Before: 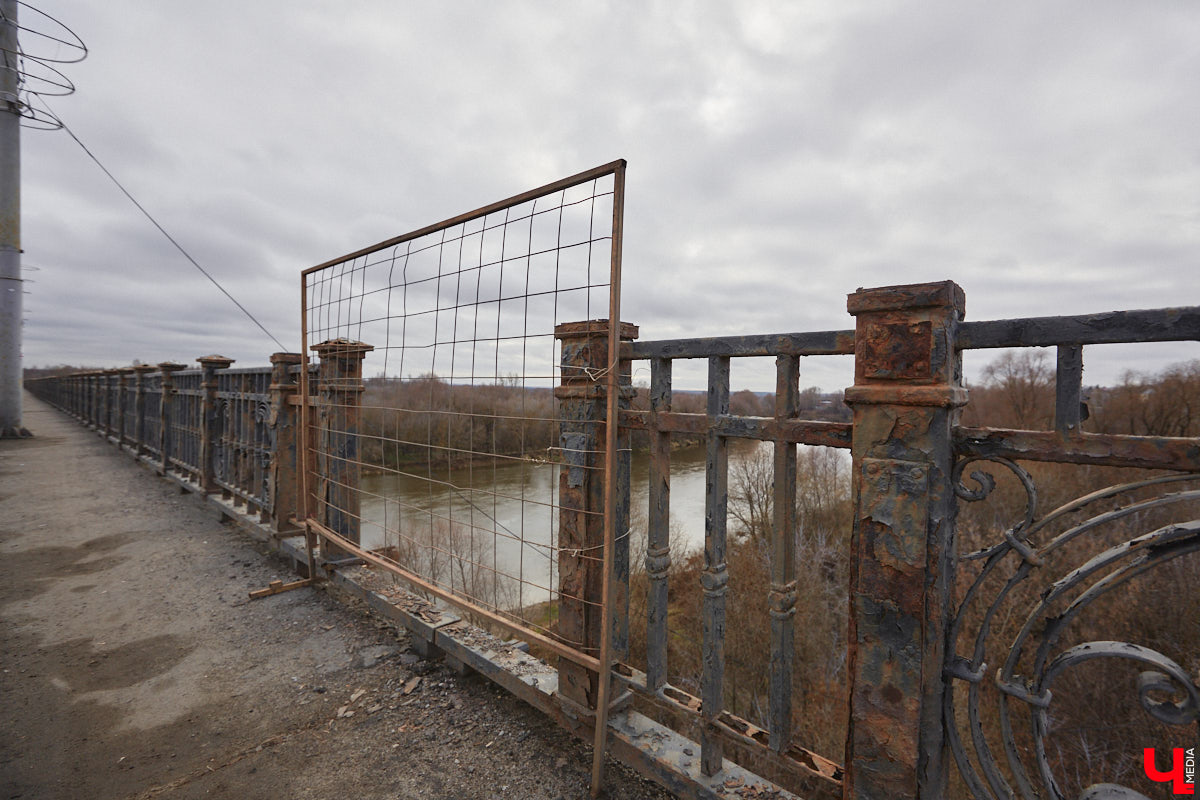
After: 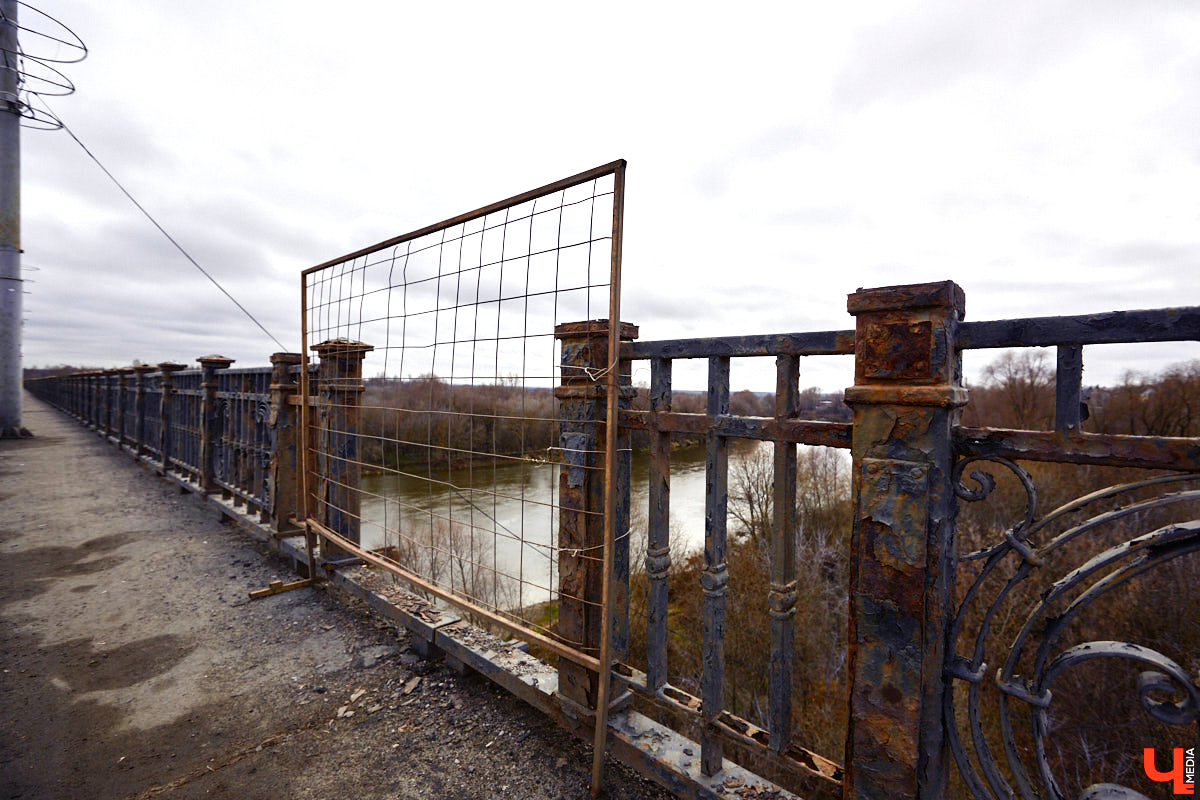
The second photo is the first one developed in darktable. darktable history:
color balance rgb: shadows lift › luminance -21.328%, shadows lift › chroma 6.584%, shadows lift › hue 270.79°, linear chroma grading › global chroma 15.339%, perceptual saturation grading › global saturation 20%, perceptual saturation grading › highlights -50.116%, perceptual saturation grading › shadows 31.018%
tone equalizer: -8 EV -0.715 EV, -7 EV -0.736 EV, -6 EV -0.582 EV, -5 EV -0.386 EV, -3 EV 0.391 EV, -2 EV 0.6 EV, -1 EV 0.682 EV, +0 EV 0.774 EV, edges refinement/feathering 500, mask exposure compensation -1.57 EV, preserve details no
